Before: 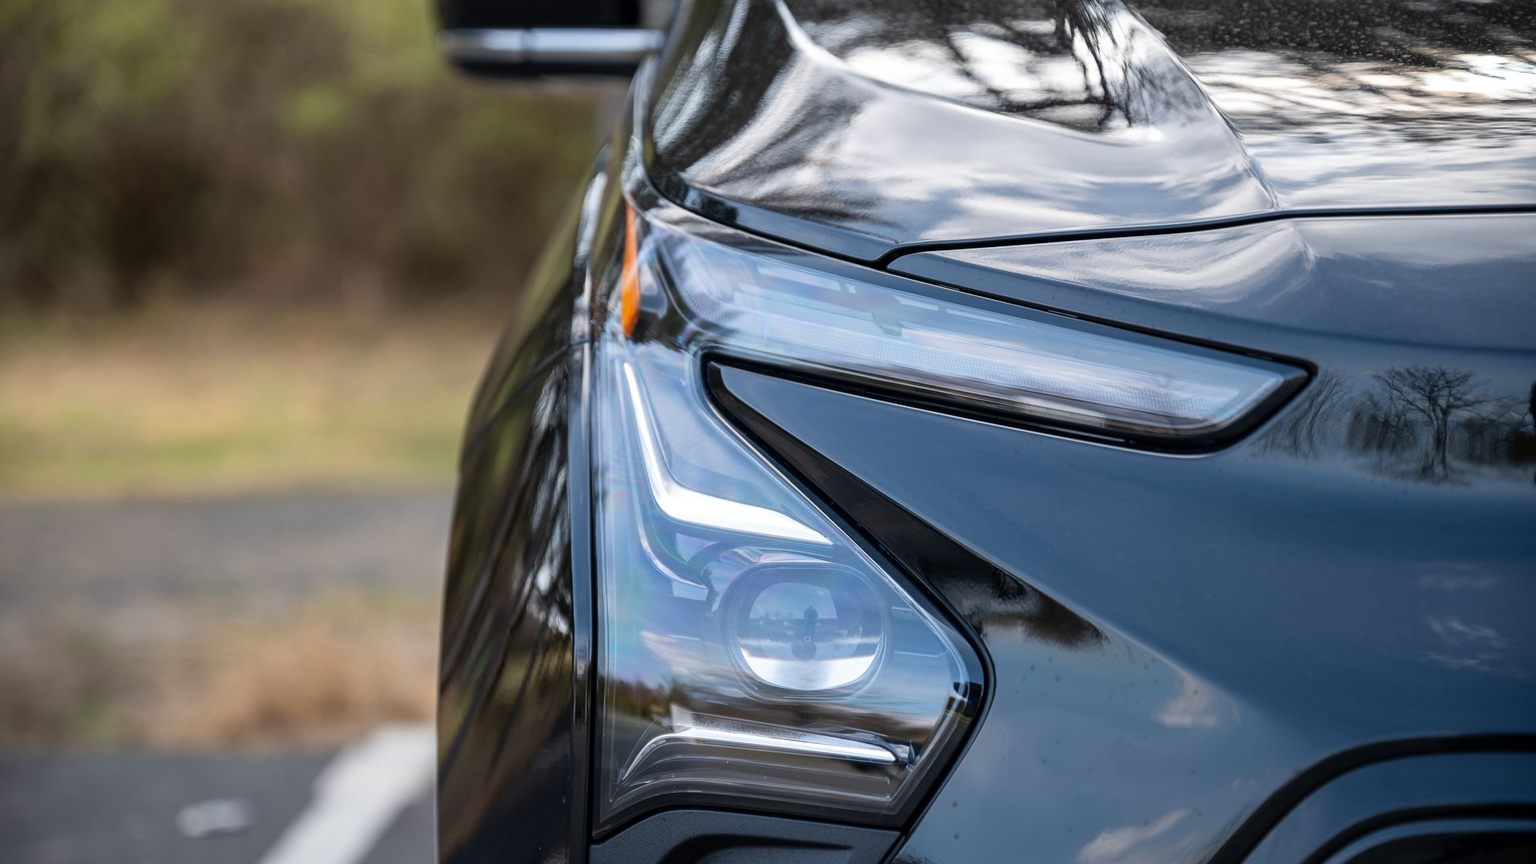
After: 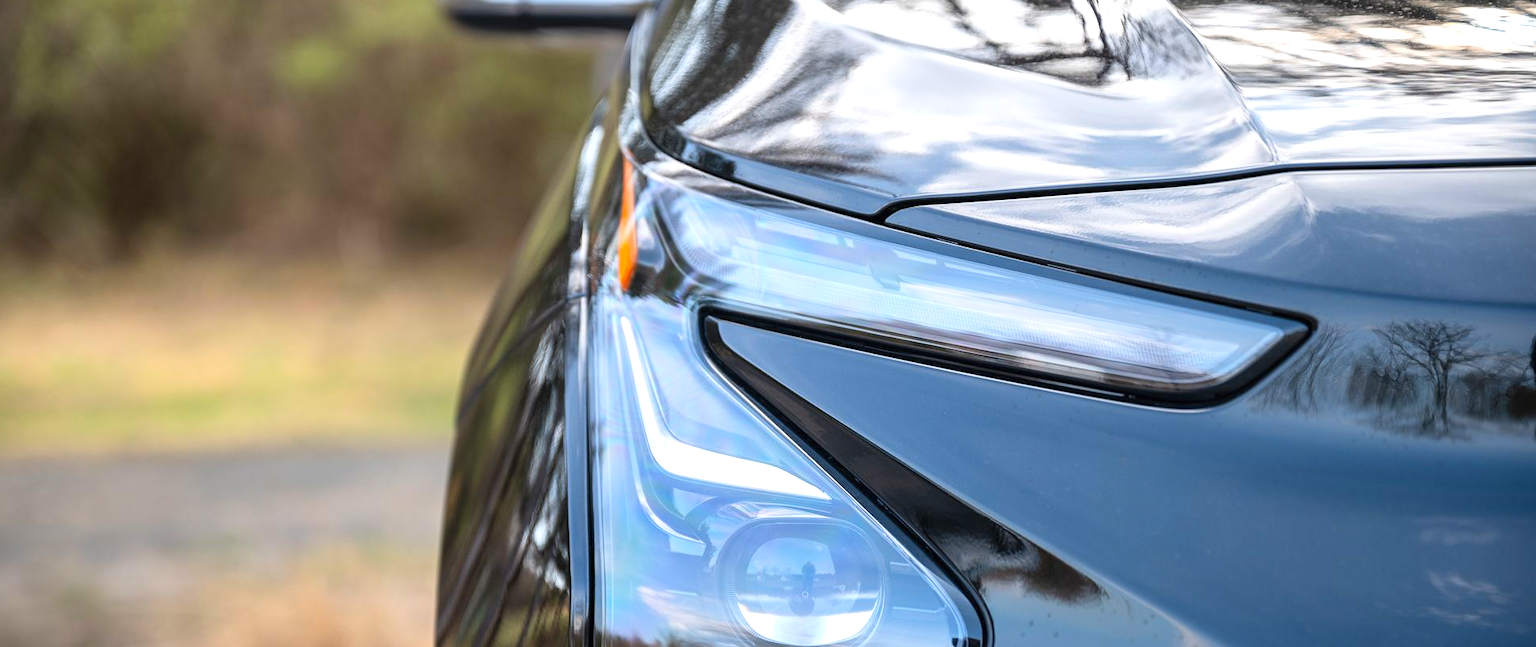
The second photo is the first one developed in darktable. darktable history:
contrast brightness saturation: contrast 0.07, brightness 0.08, saturation 0.18
exposure: black level correction 0, exposure 0.5 EV, compensate exposure bias true, compensate highlight preservation false
crop: left 0.387%, top 5.469%, bottom 19.809%
